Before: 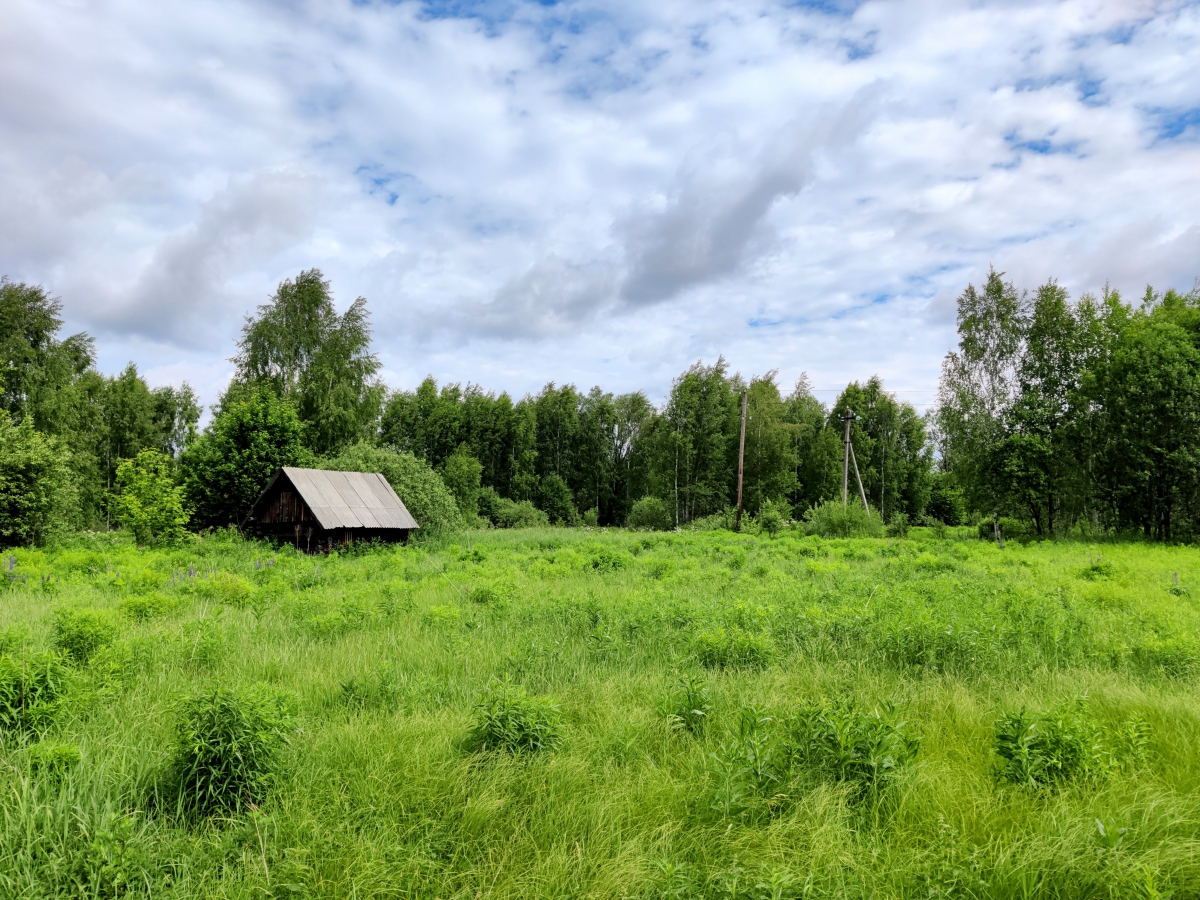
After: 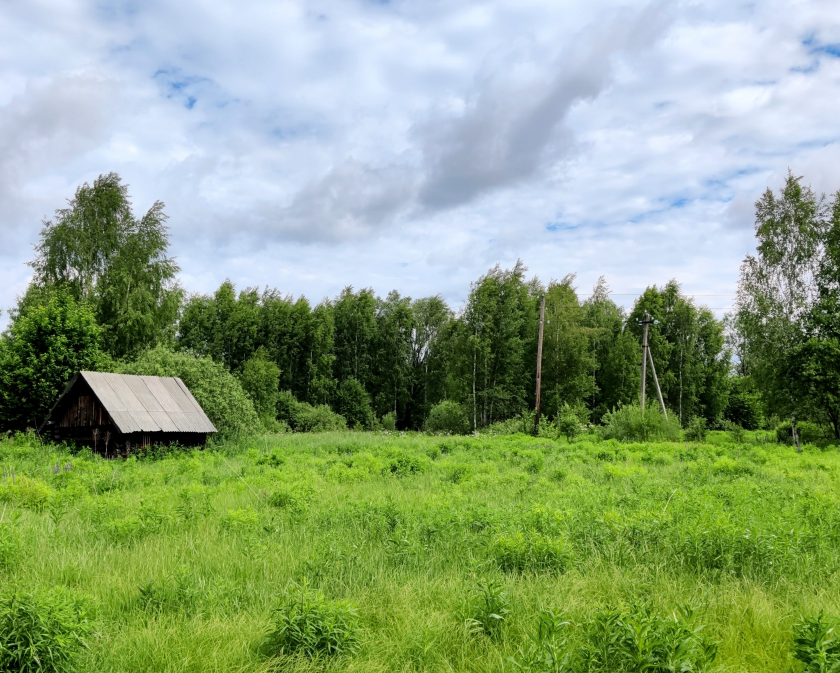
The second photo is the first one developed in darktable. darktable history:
crop and rotate: left 16.89%, top 10.754%, right 13.05%, bottom 14.438%
